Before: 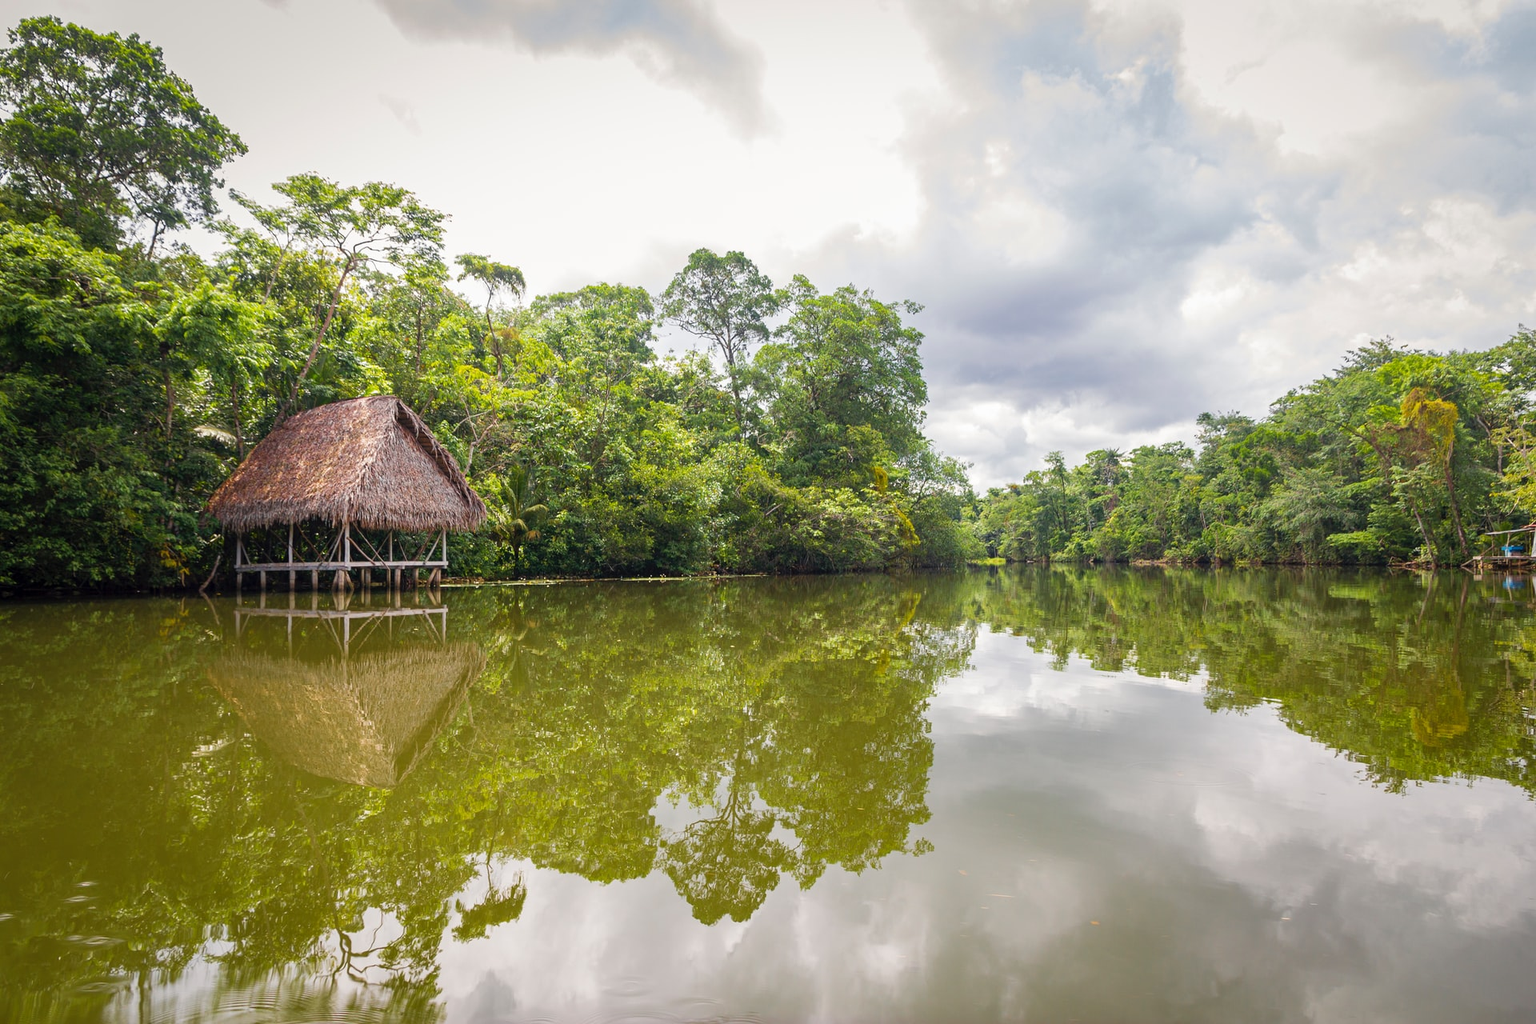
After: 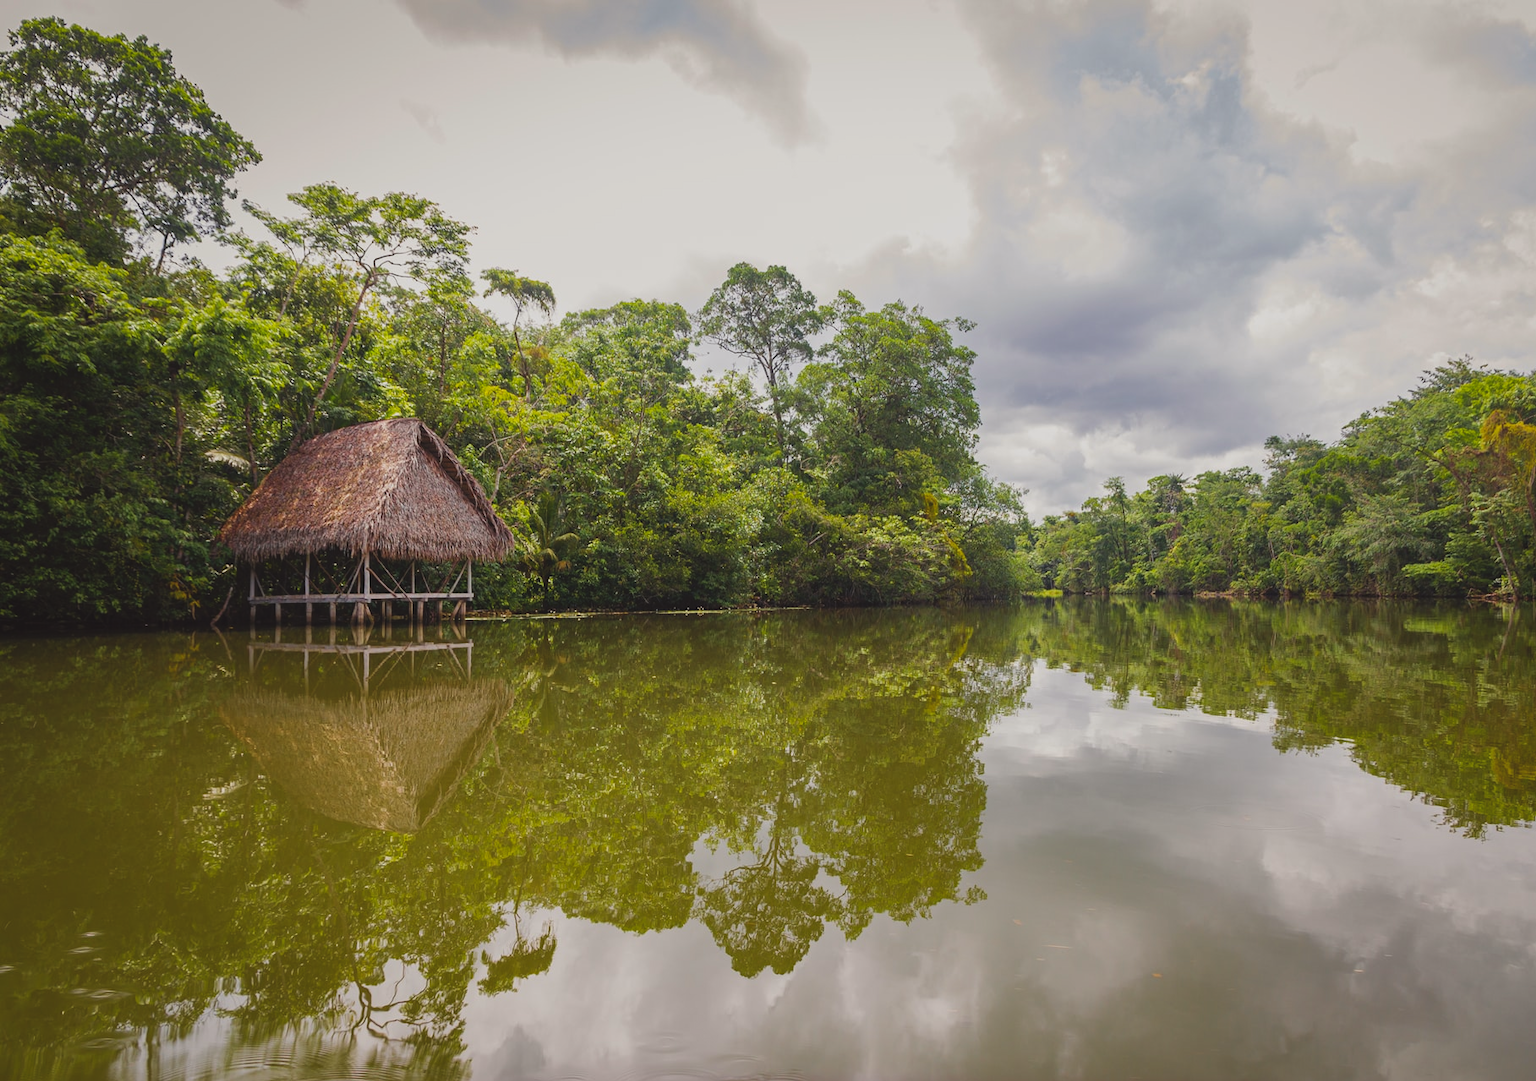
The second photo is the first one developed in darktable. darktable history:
crop and rotate: left 0%, right 5.331%
exposure: black level correction -0.015, exposure -0.523 EV, compensate exposure bias true, compensate highlight preservation false
color balance rgb: power › luminance -3.567%, power › chroma 0.577%, power › hue 40.27°, perceptual saturation grading › global saturation 0.456%, global vibrance 20%
